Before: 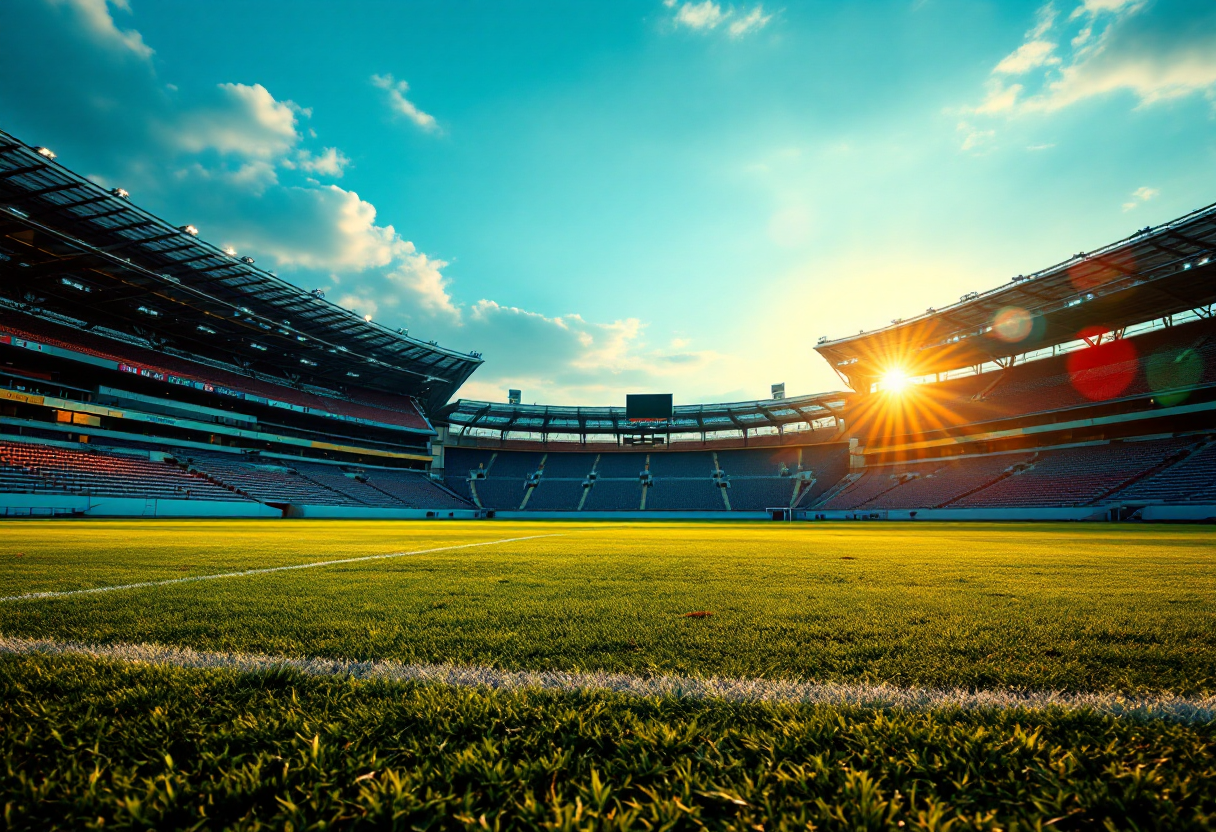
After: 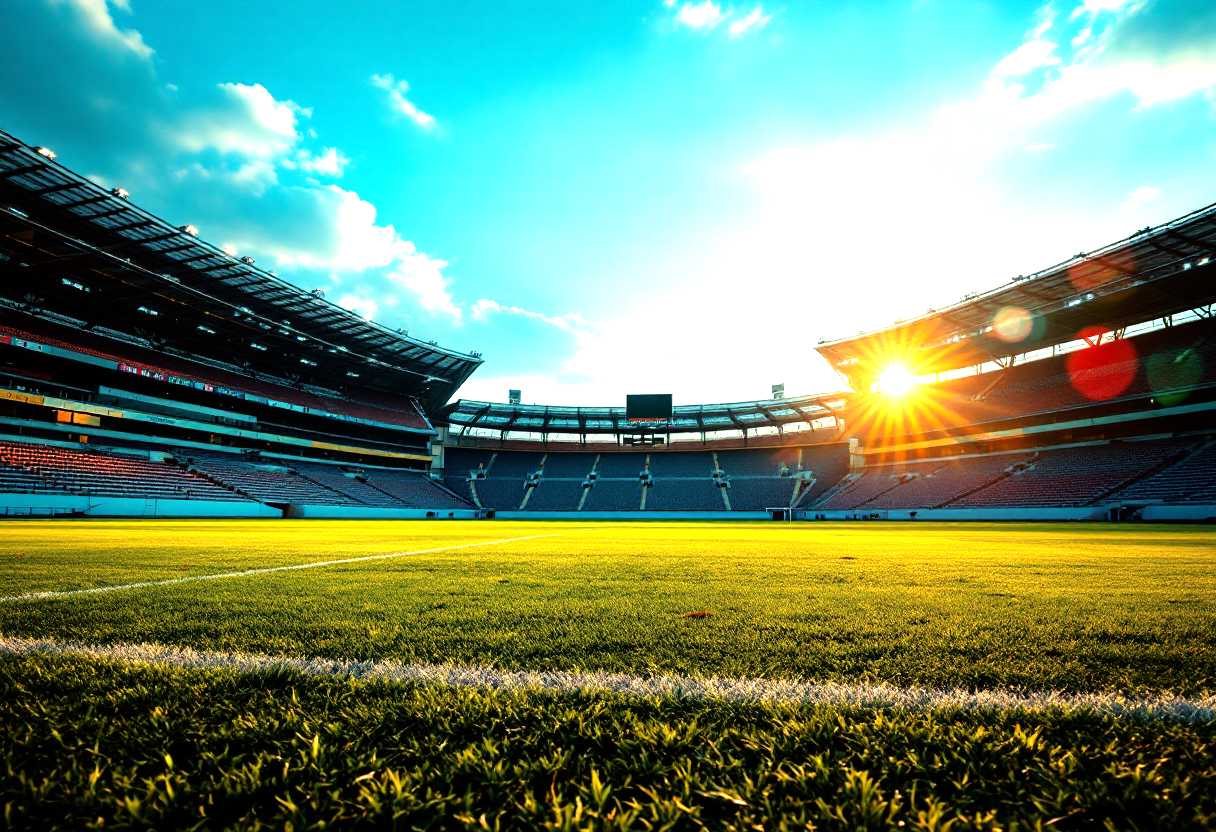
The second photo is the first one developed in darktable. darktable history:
tone equalizer: -8 EV -1.09 EV, -7 EV -1.02 EV, -6 EV -0.846 EV, -5 EV -0.539 EV, -3 EV 0.557 EV, -2 EV 0.851 EV, -1 EV 1 EV, +0 EV 1.06 EV
